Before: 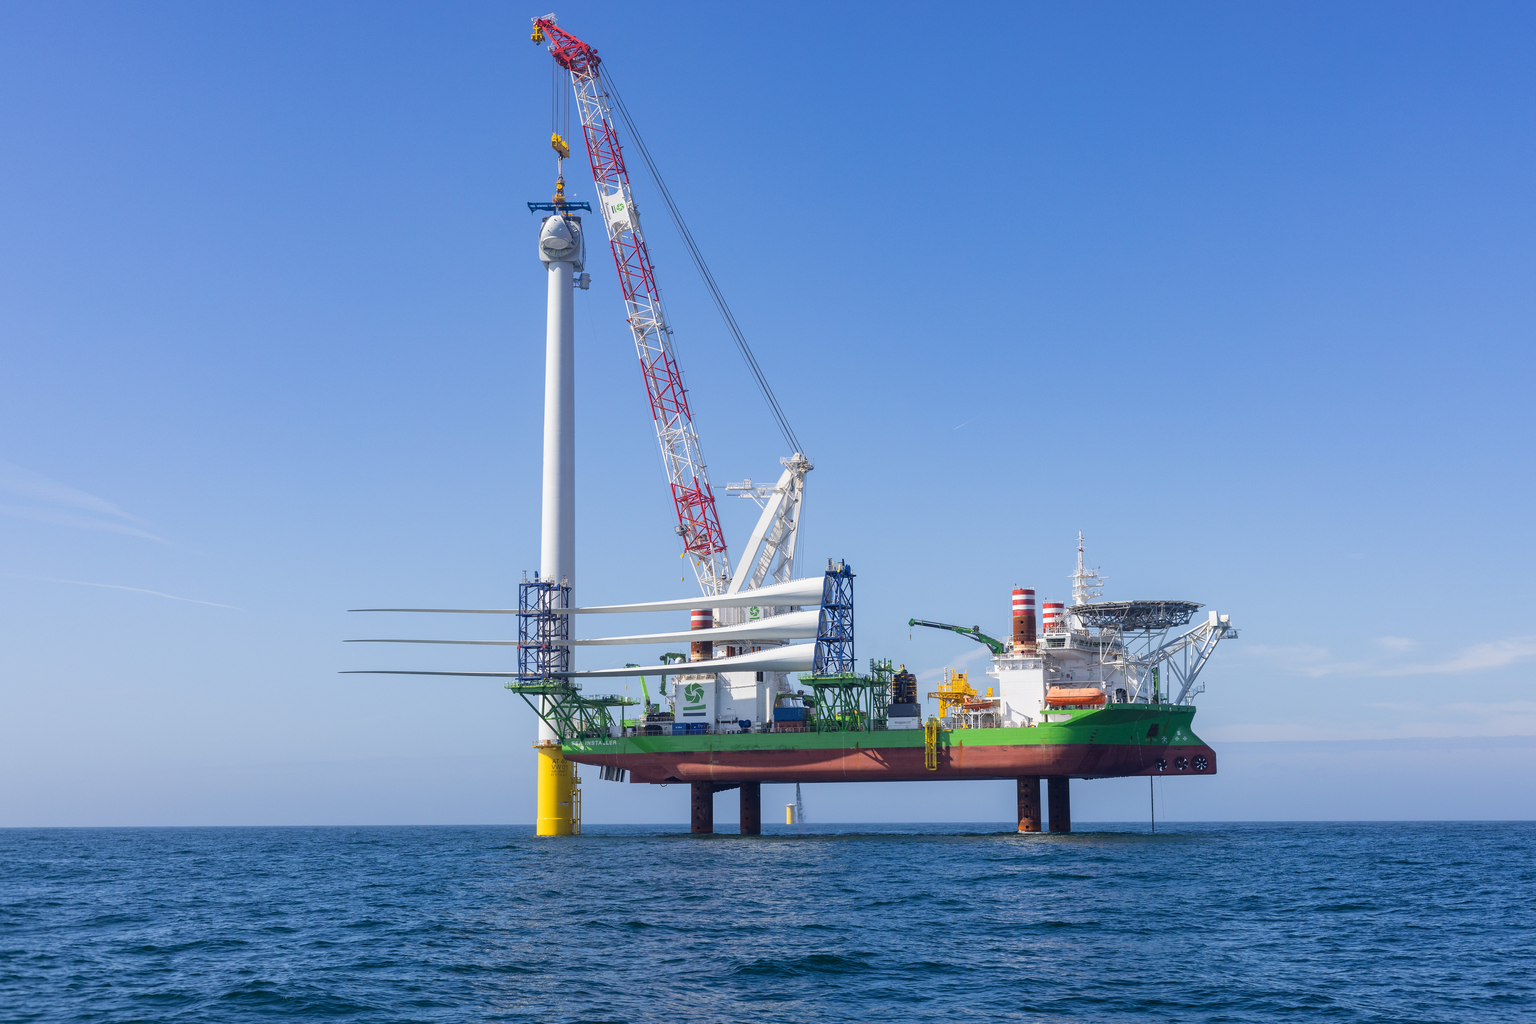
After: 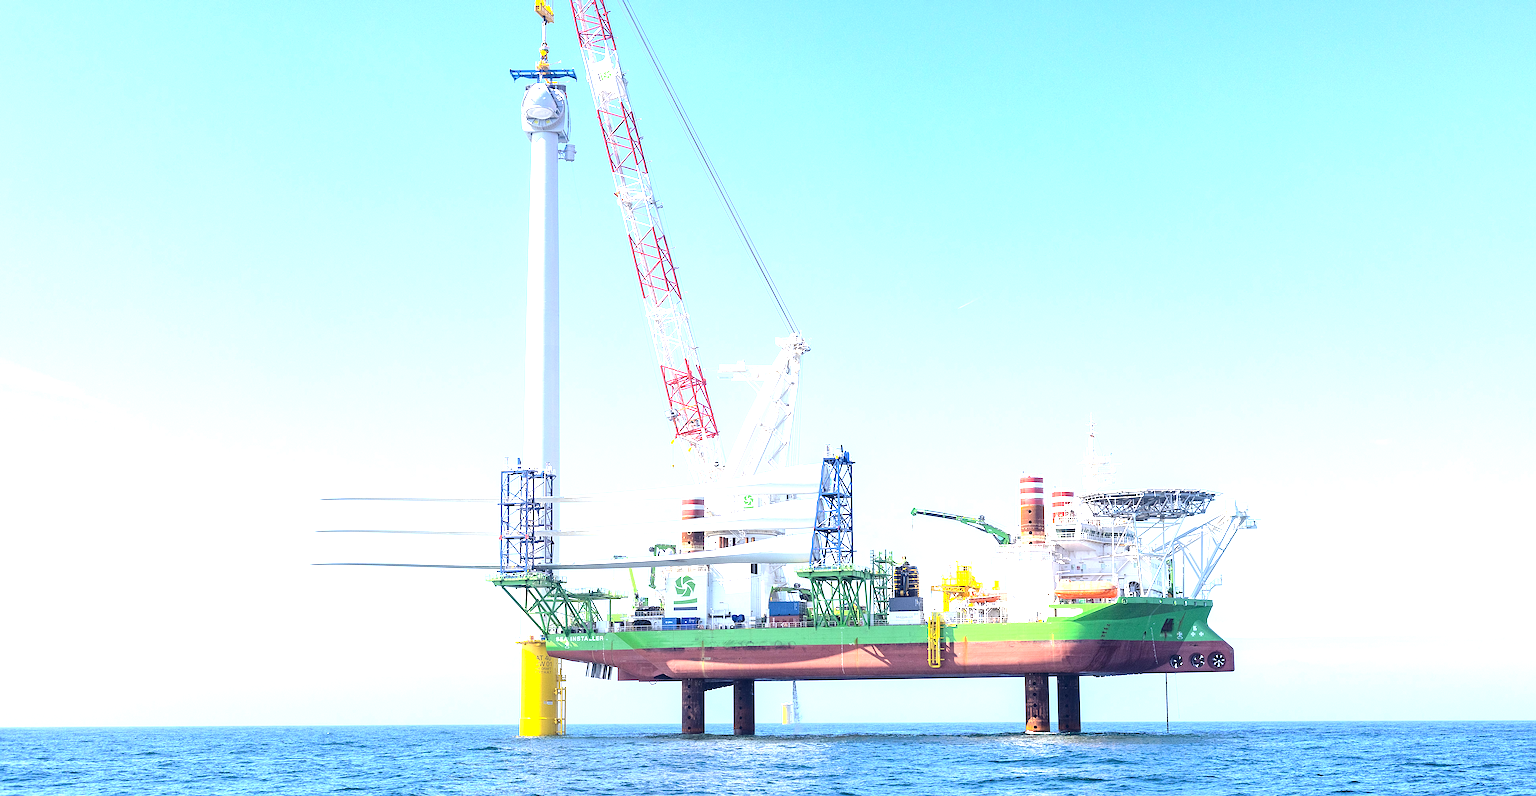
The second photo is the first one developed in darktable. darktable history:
sharpen: radius 3.956
crop and rotate: left 2.82%, top 13.33%, right 2.113%, bottom 12.785%
exposure: black level correction 0.001, exposure 1.867 EV, compensate highlight preservation false
local contrast: highlights 100%, shadows 103%, detail 120%, midtone range 0.2
tone curve: curves: ch0 [(0, 0) (0.003, 0.015) (0.011, 0.019) (0.025, 0.026) (0.044, 0.041) (0.069, 0.057) (0.1, 0.085) (0.136, 0.116) (0.177, 0.158) (0.224, 0.215) (0.277, 0.286) (0.335, 0.367) (0.399, 0.452) (0.468, 0.534) (0.543, 0.612) (0.623, 0.698) (0.709, 0.775) (0.801, 0.858) (0.898, 0.928) (1, 1)], color space Lab, independent channels, preserve colors none
